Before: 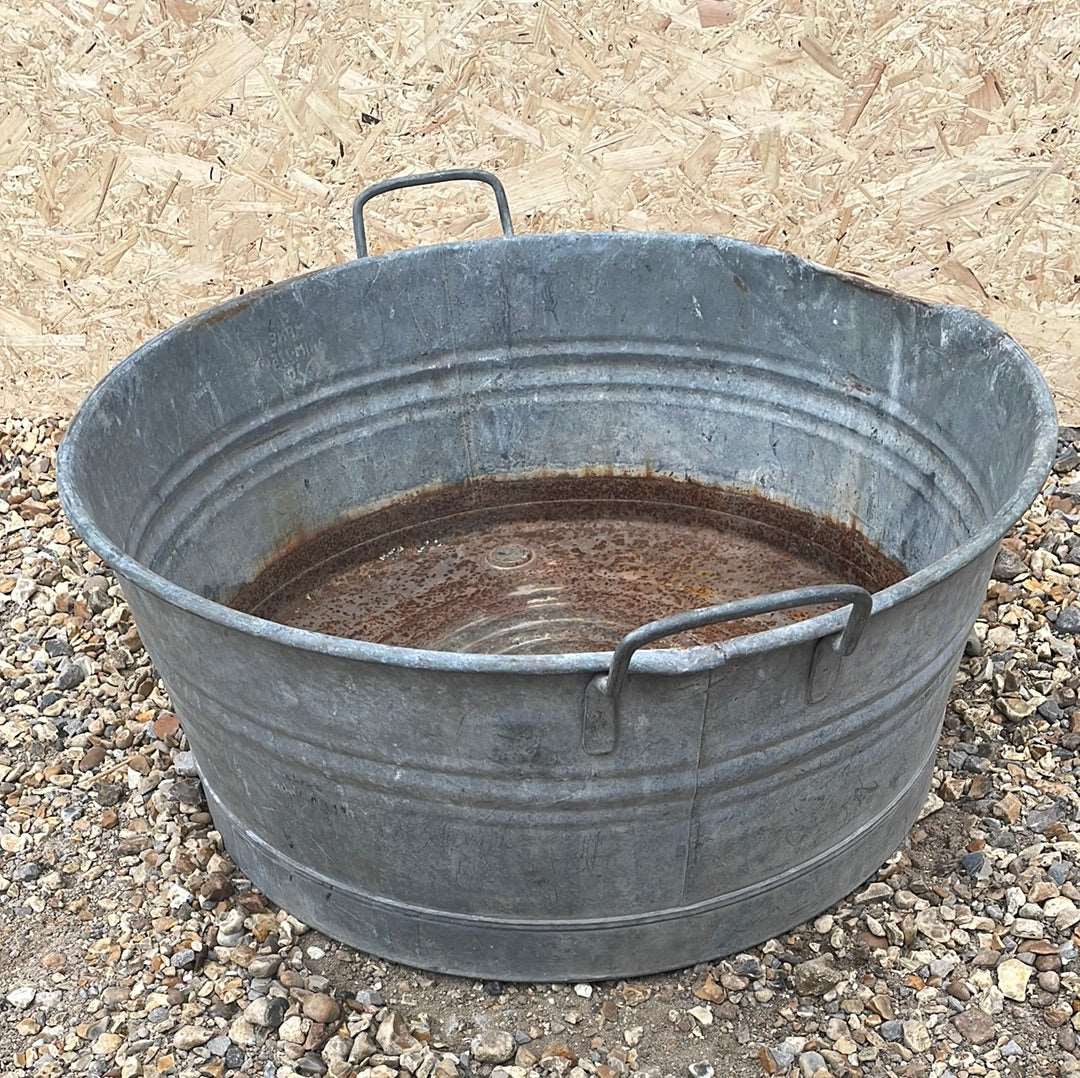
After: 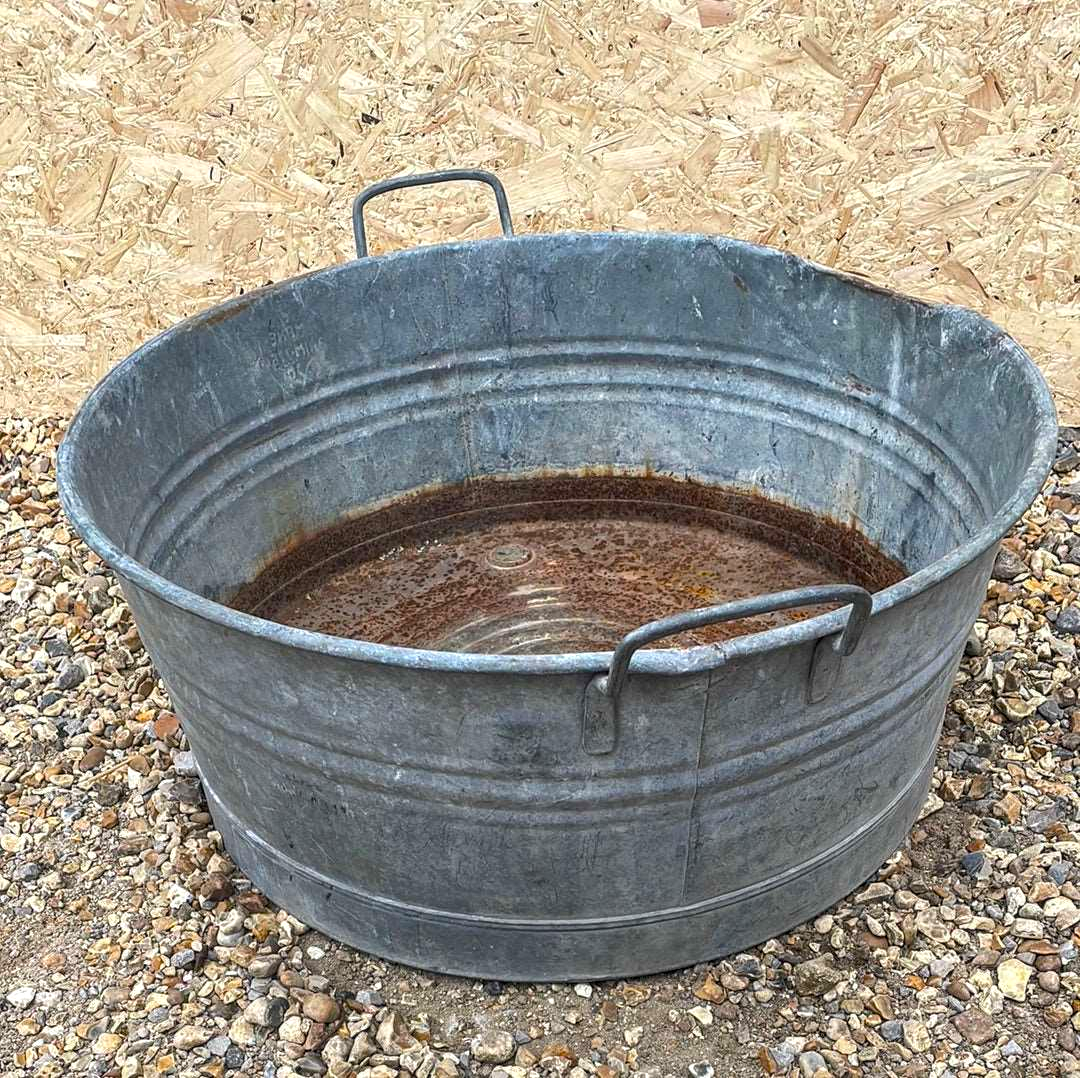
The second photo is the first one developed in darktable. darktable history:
color balance rgb: linear chroma grading › global chroma 9.453%, perceptual saturation grading › global saturation 25.197%, global vibrance 9.998%
local contrast: detail 130%
